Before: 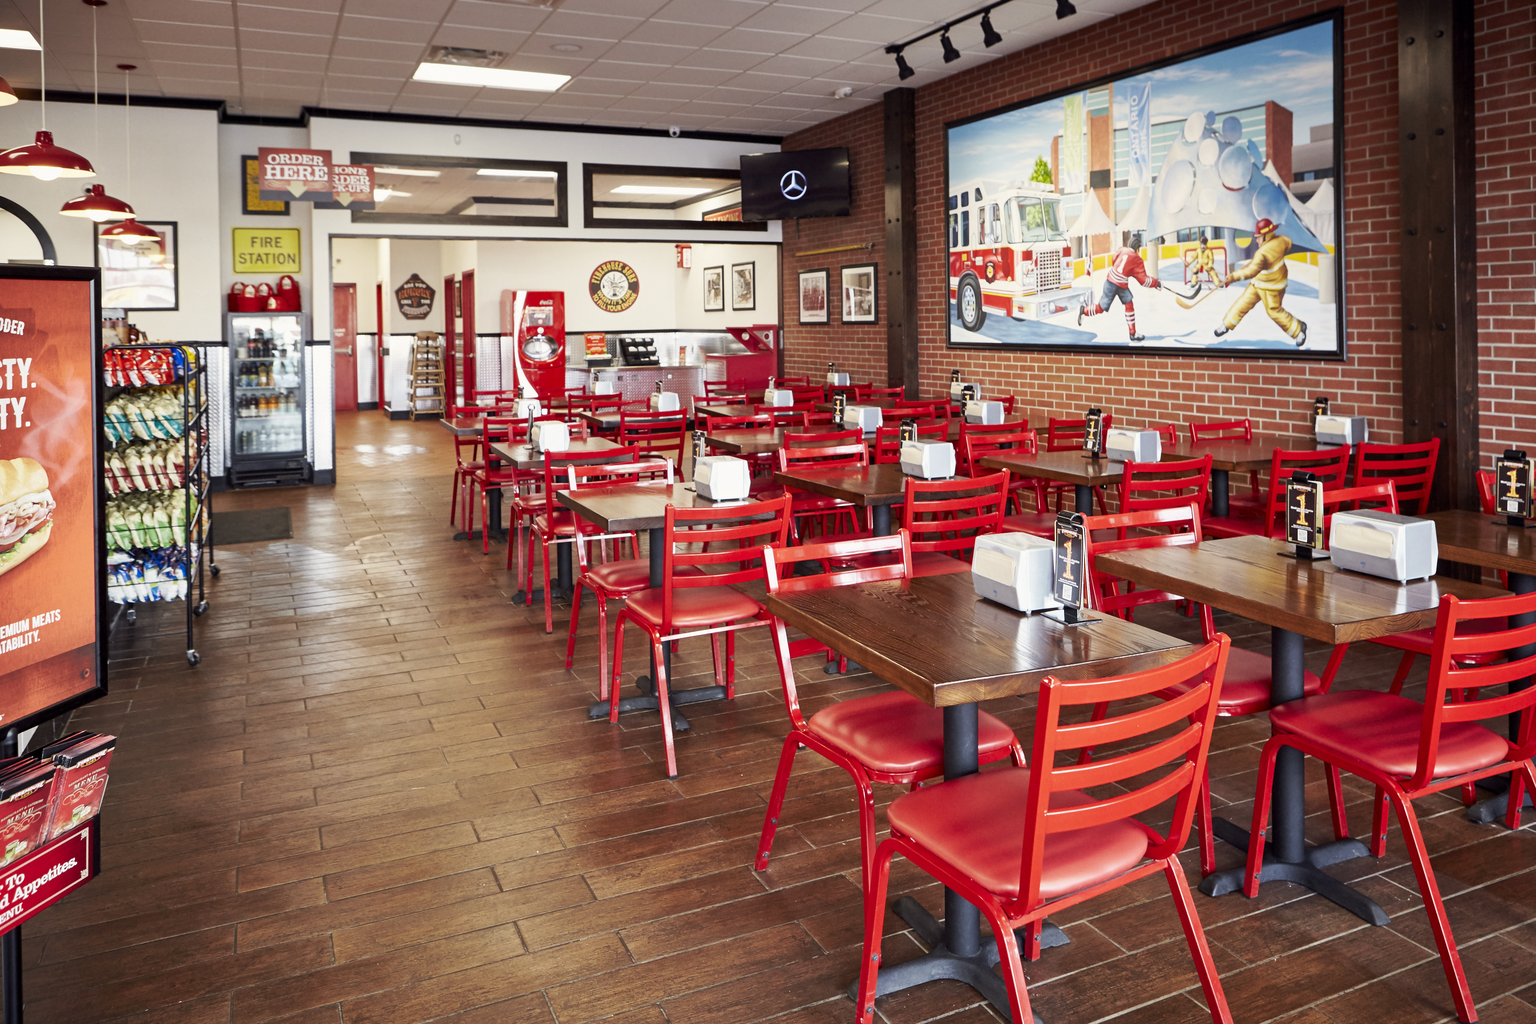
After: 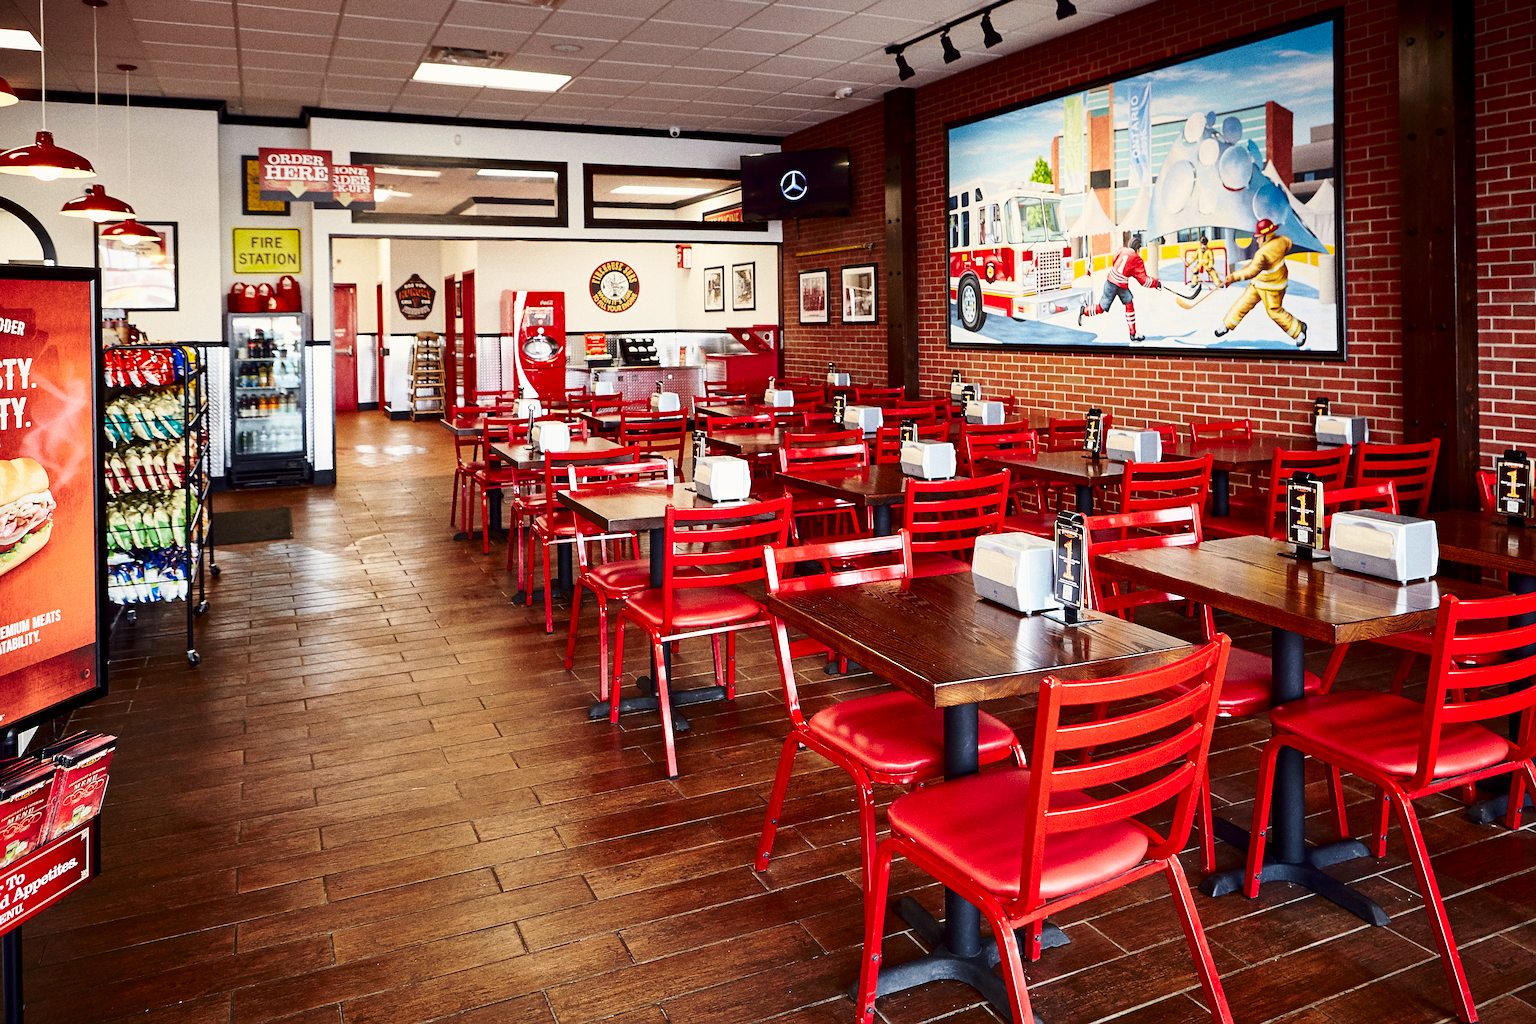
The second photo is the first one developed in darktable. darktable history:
sharpen: on, module defaults
contrast brightness saturation: contrast 0.21, brightness -0.11, saturation 0.21
grain: coarseness 0.09 ISO, strength 40%
color balance rgb: on, module defaults
